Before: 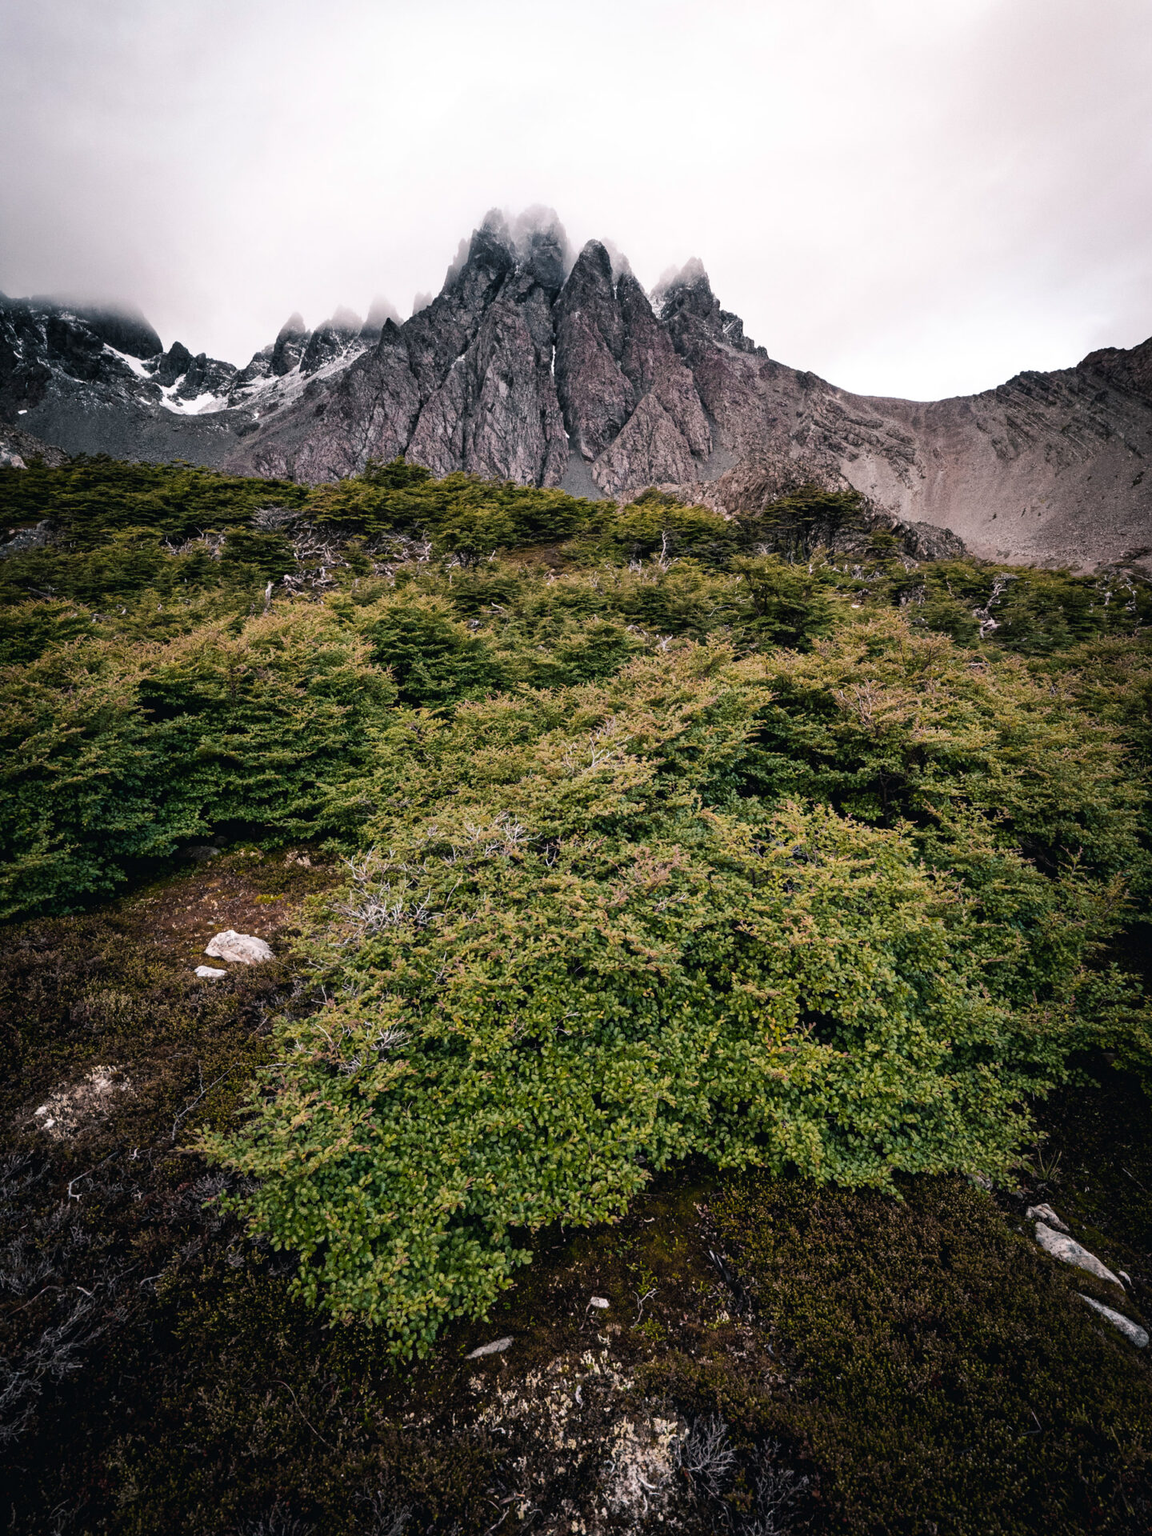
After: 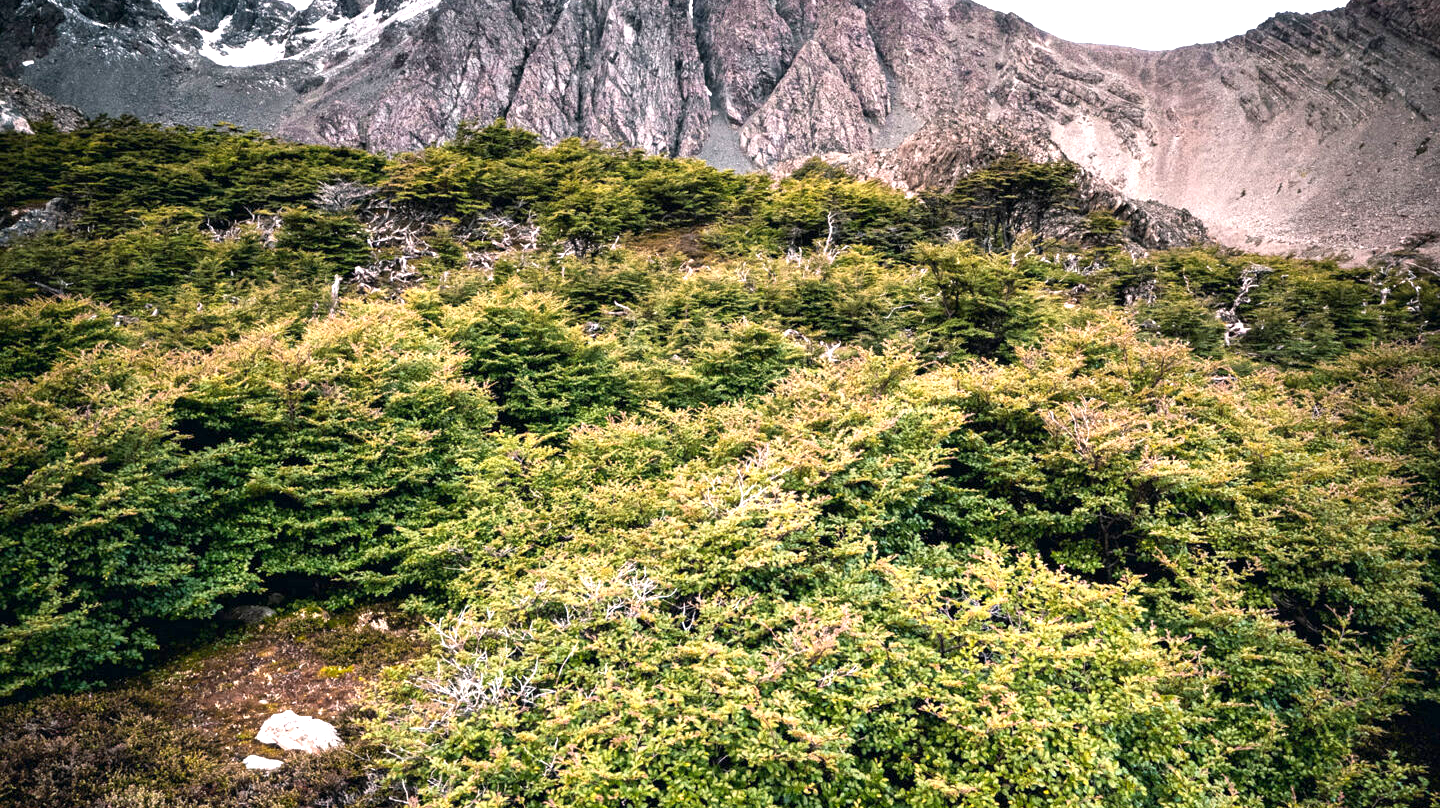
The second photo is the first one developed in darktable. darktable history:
exposure: black level correction 0.001, exposure 1.302 EV, compensate highlight preservation false
crop and rotate: top 23.551%, bottom 34.32%
